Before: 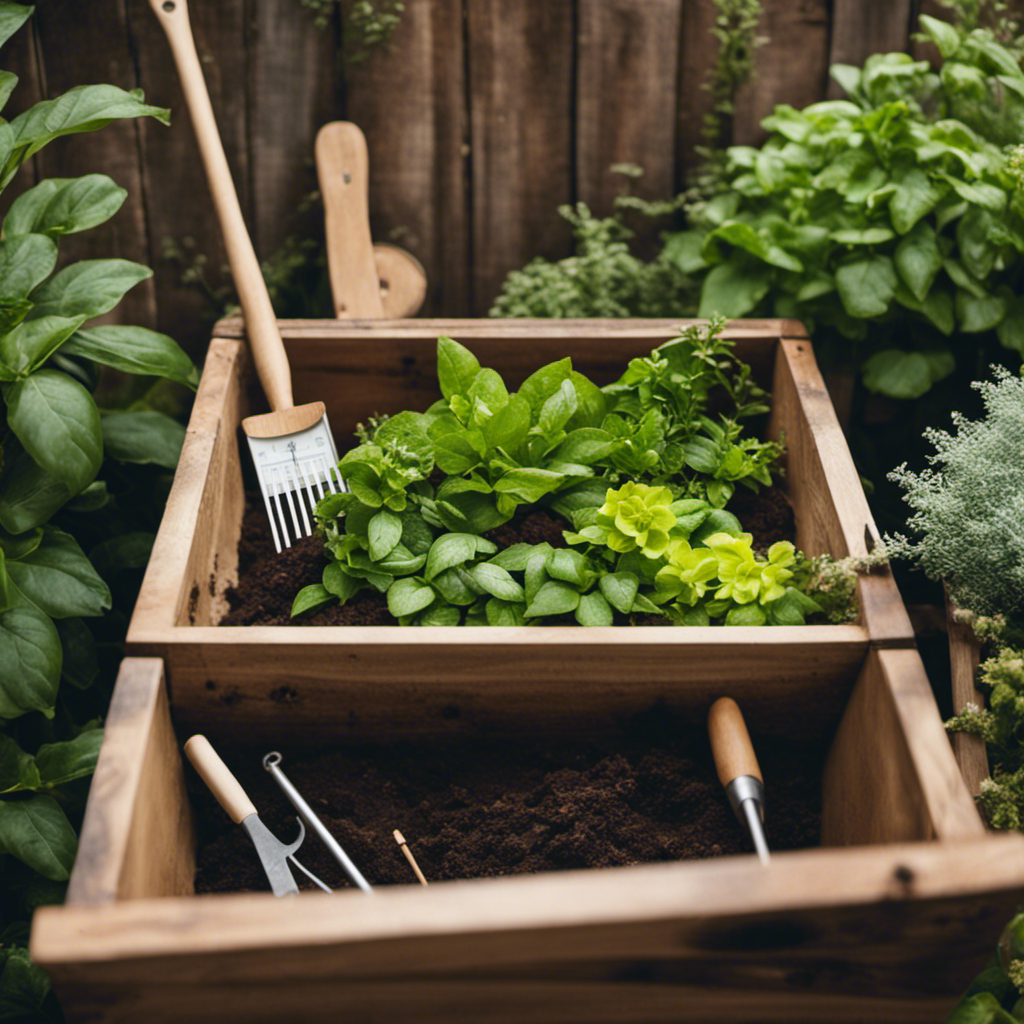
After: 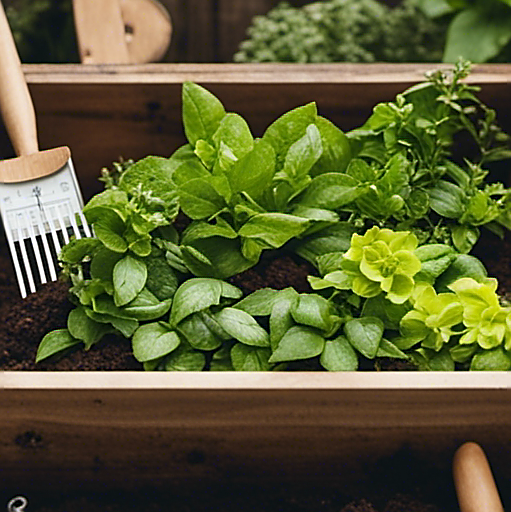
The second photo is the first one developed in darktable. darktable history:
sharpen: radius 1.4, amount 1.25, threshold 0.7
crop: left 25%, top 25%, right 25%, bottom 25%
